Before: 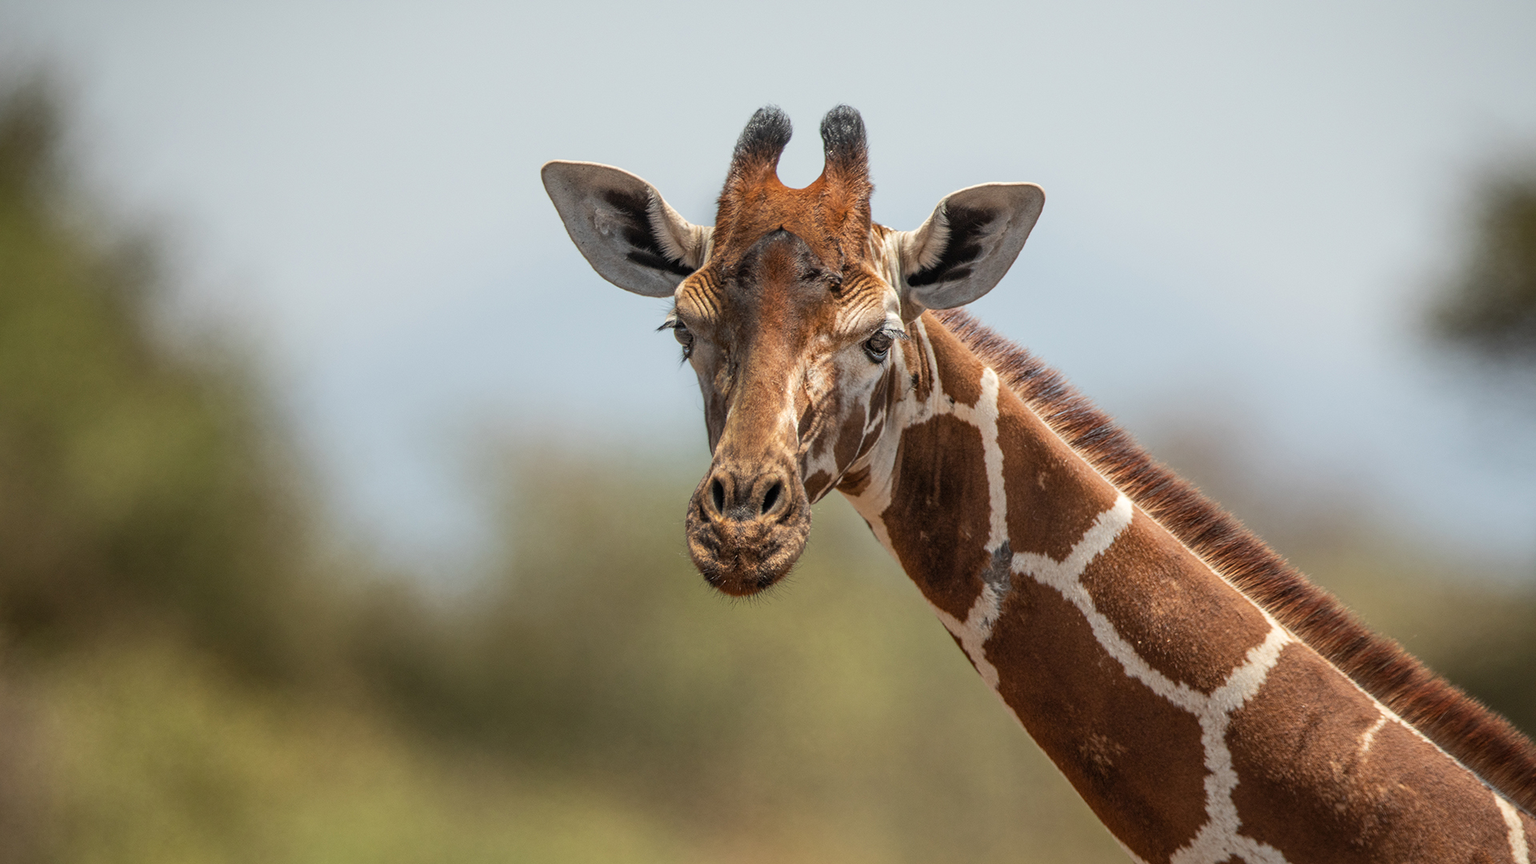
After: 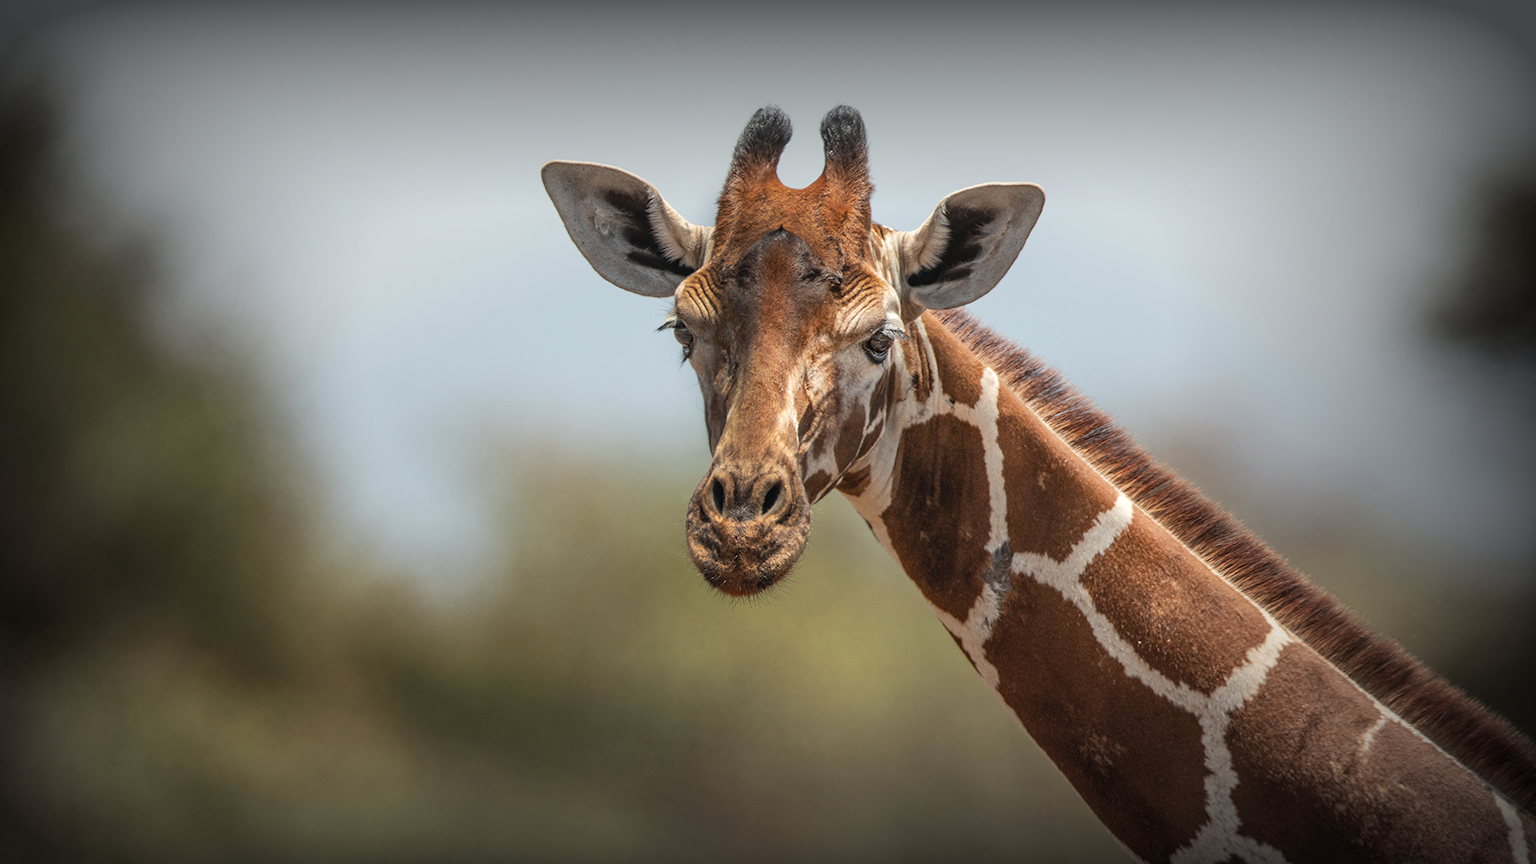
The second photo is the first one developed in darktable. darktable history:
exposure: black level correction -0.003, exposure 0.043 EV, compensate highlight preservation false
vignetting: fall-off start 52.26%, brightness -0.888, automatic ratio true, width/height ratio 1.316, shape 0.225
